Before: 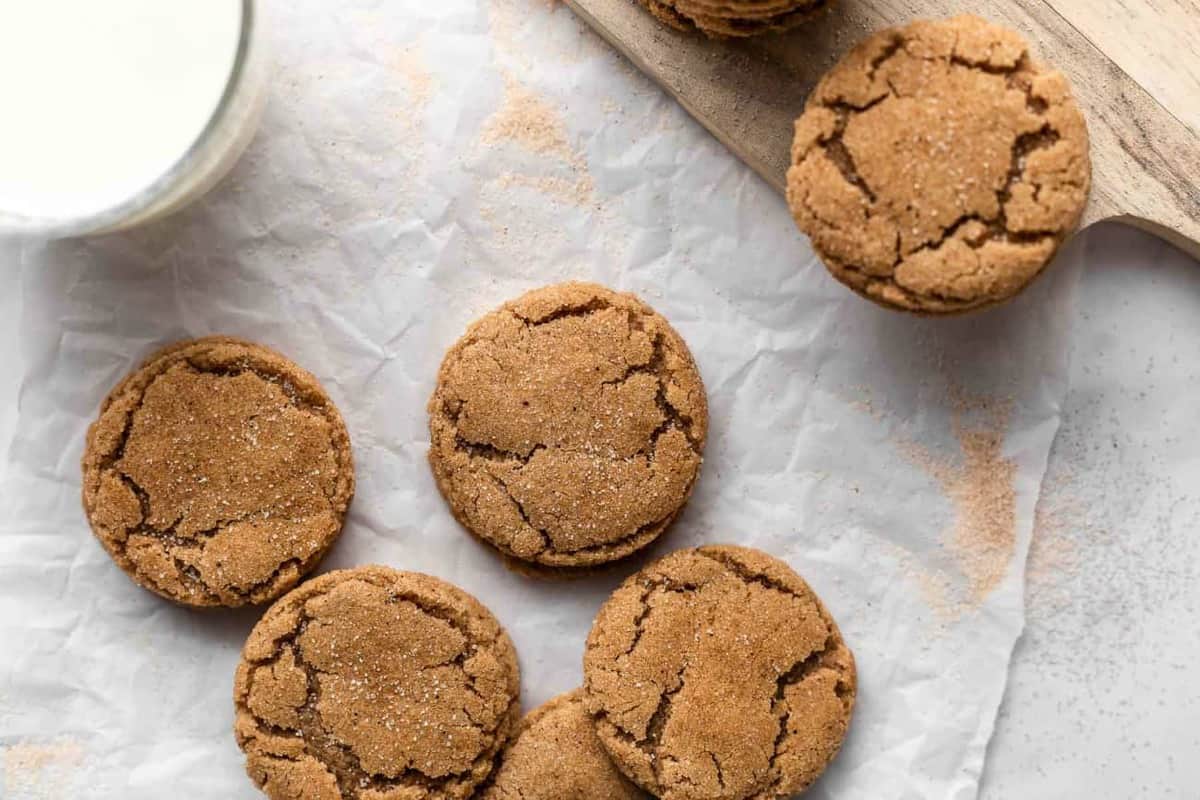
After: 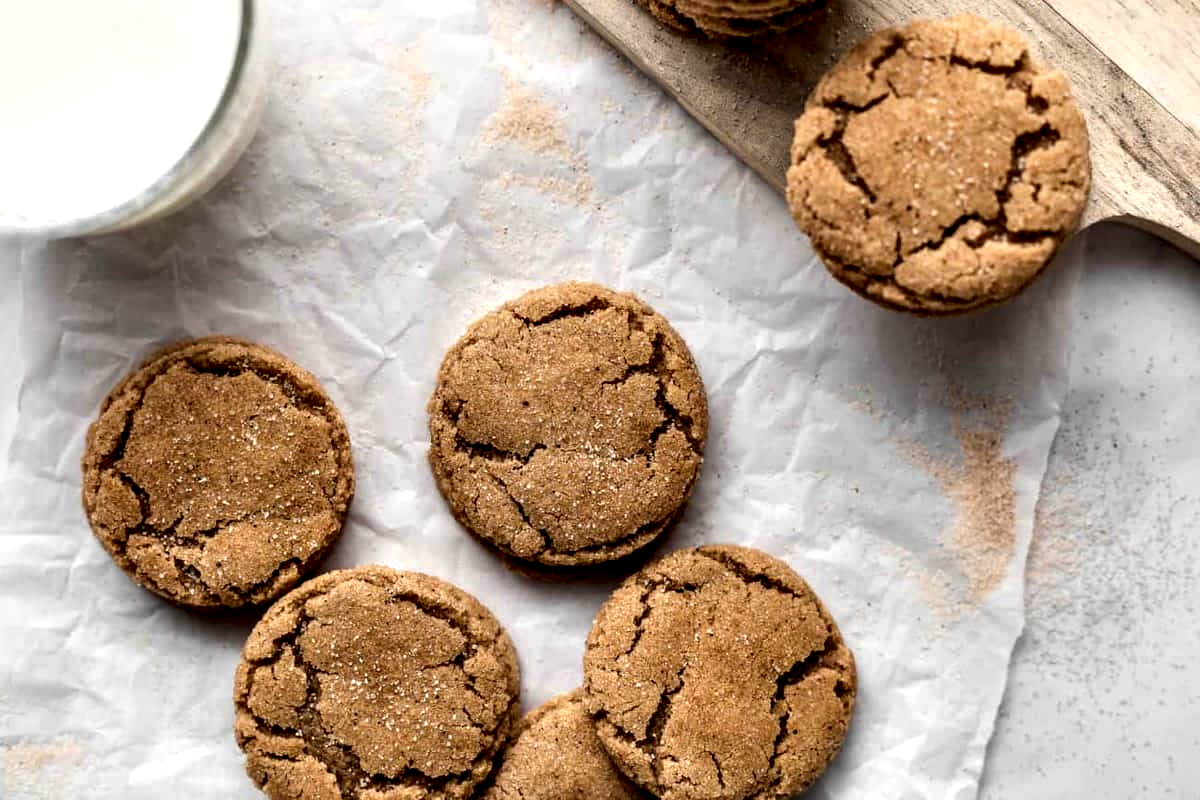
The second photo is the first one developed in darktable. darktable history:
contrast equalizer: octaves 7, y [[0.609, 0.611, 0.615, 0.613, 0.607, 0.603], [0.504, 0.498, 0.496, 0.499, 0.506, 0.516], [0 ×6], [0 ×6], [0 ×6]]
